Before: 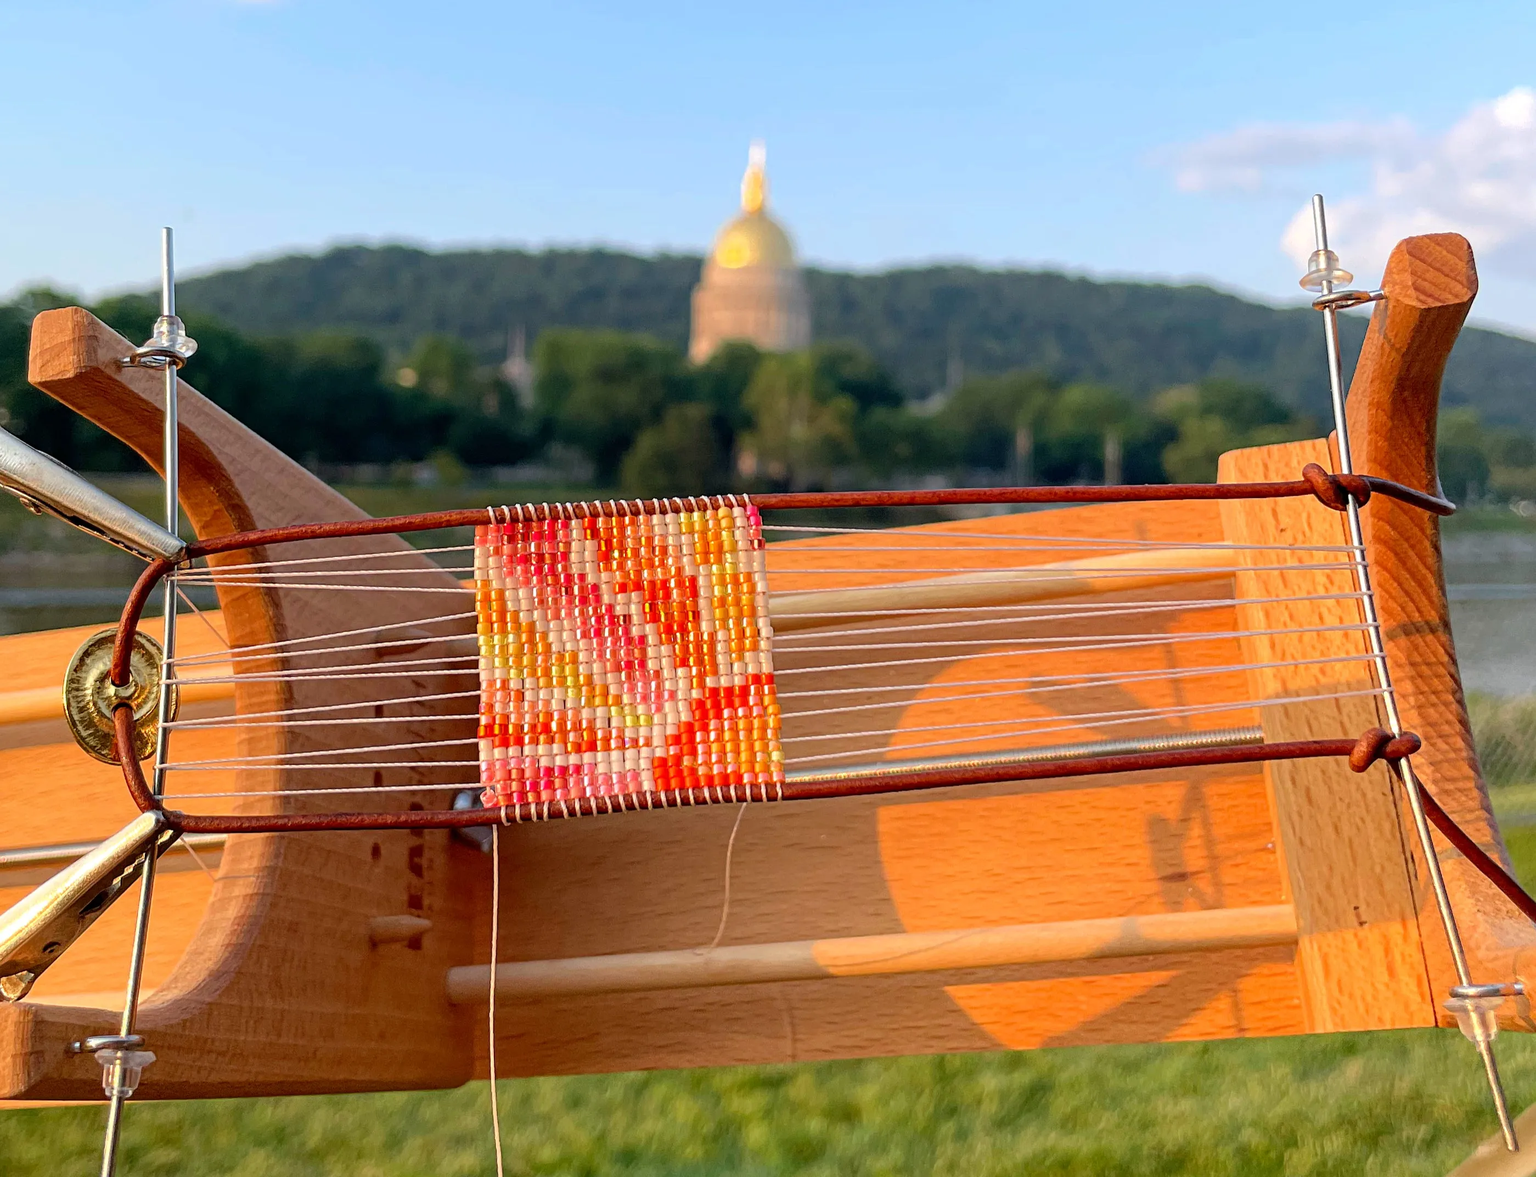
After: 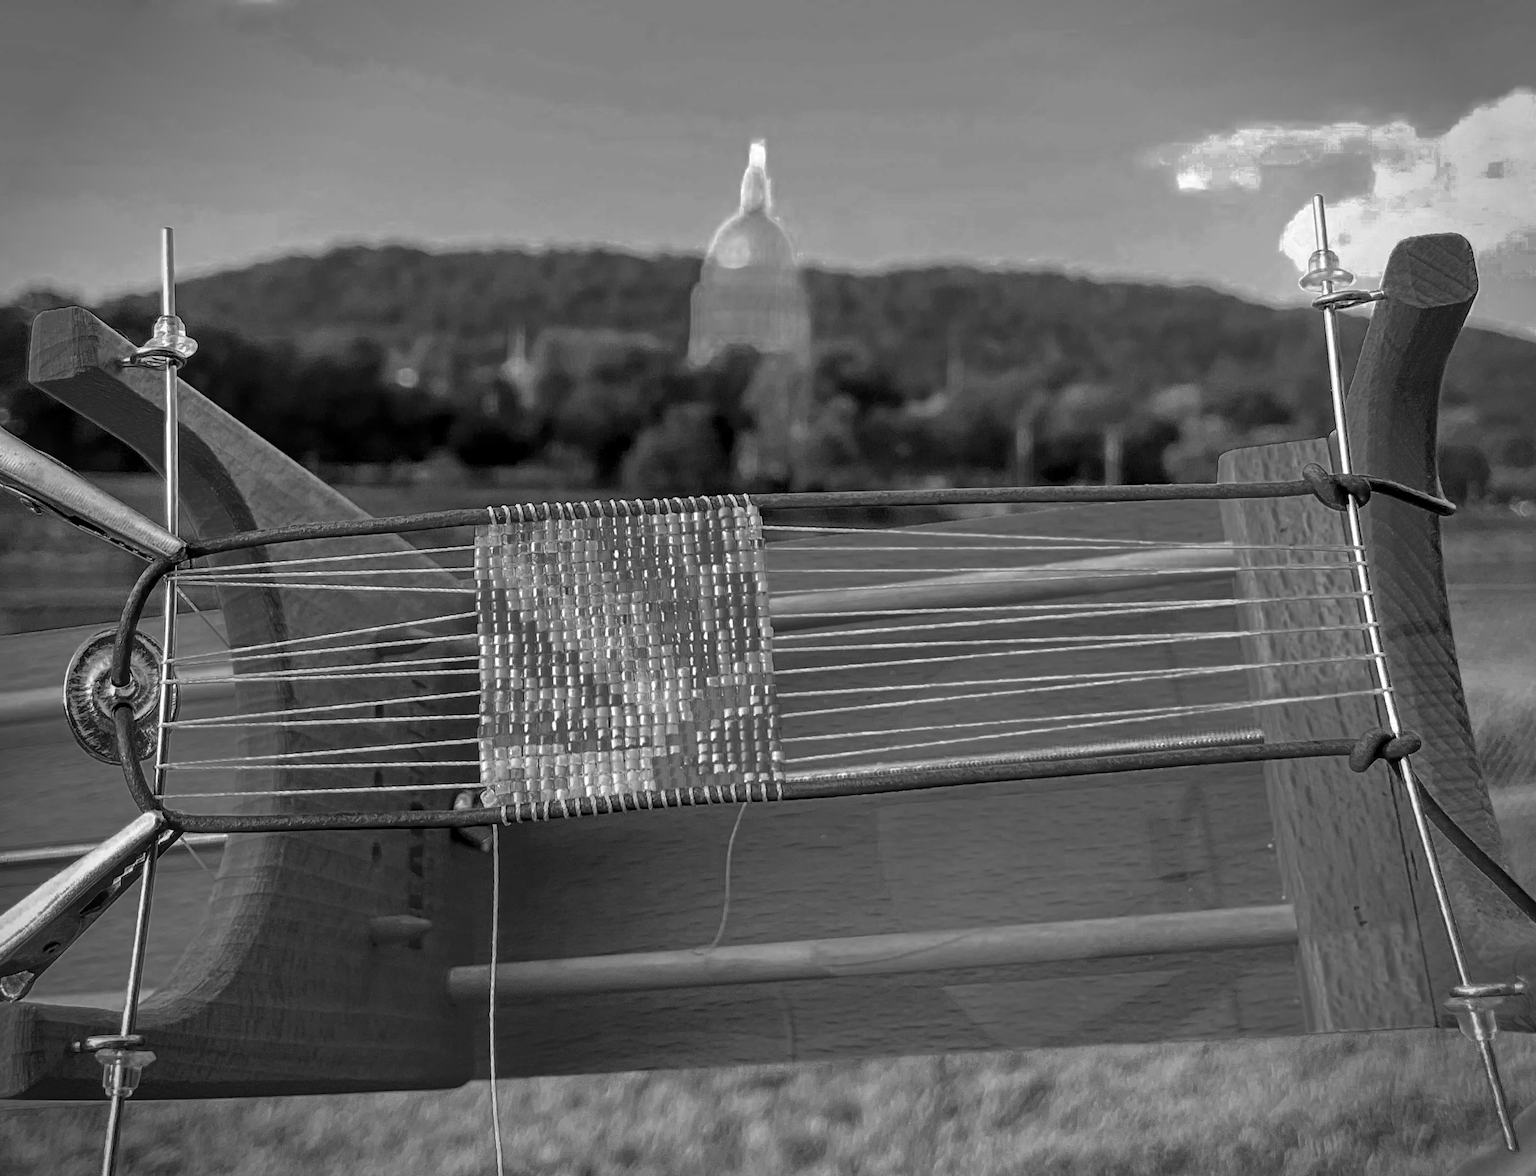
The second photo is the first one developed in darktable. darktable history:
color zones: curves: ch0 [(0.002, 0.589) (0.107, 0.484) (0.146, 0.249) (0.217, 0.352) (0.309, 0.525) (0.39, 0.404) (0.455, 0.169) (0.597, 0.055) (0.724, 0.212) (0.775, 0.691) (0.869, 0.571) (1, 0.587)]; ch1 [(0, 0) (0.143, 0) (0.286, 0) (0.429, 0) (0.571, 0) (0.714, 0) (0.857, 0)]
vignetting: fall-off radius 31.48%, brightness -0.472
local contrast: on, module defaults
